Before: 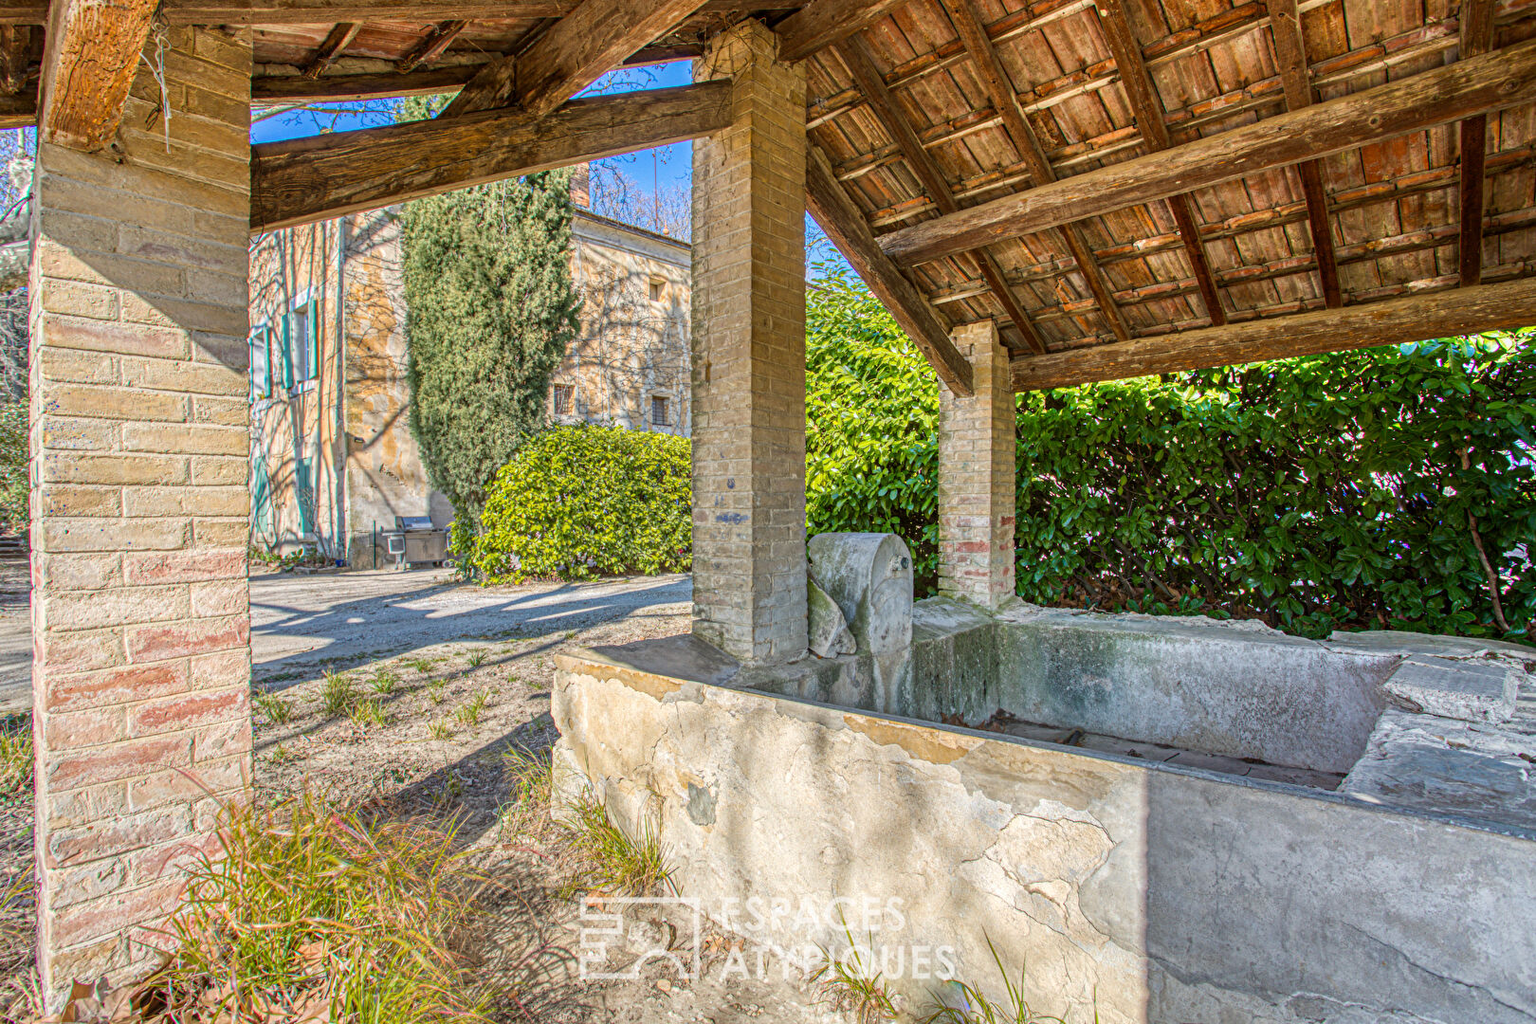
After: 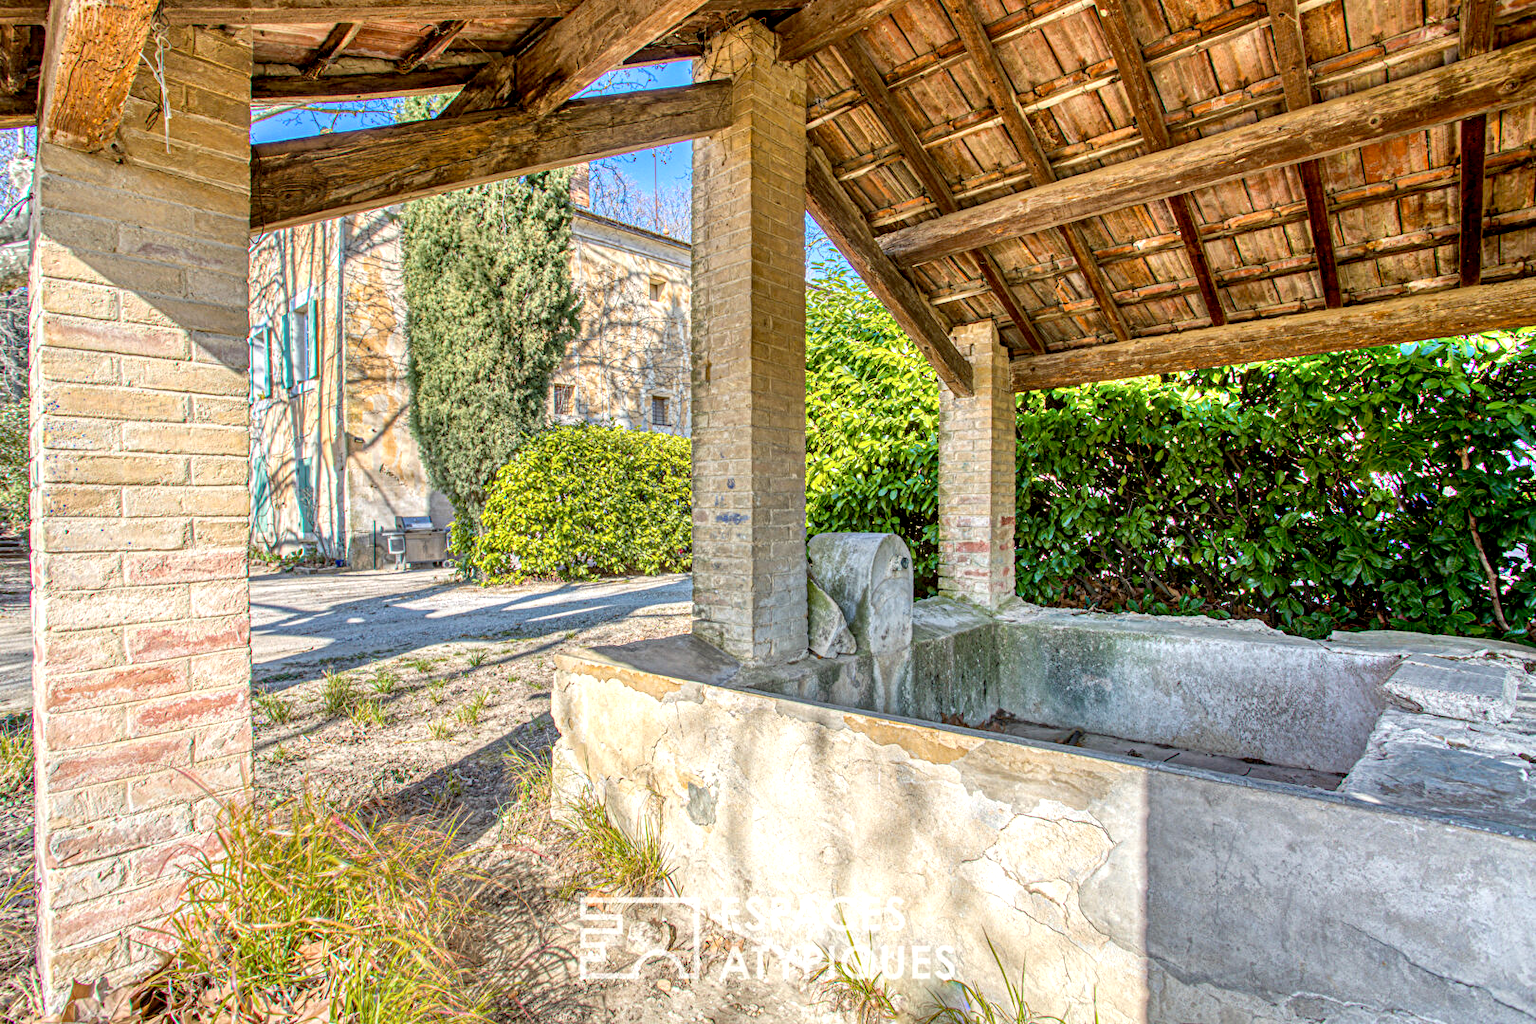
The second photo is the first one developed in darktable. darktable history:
exposure: black level correction 0.007, exposure 0.096 EV, compensate highlight preservation false
shadows and highlights: radius 110.73, shadows 50.83, white point adjustment 9.02, highlights -3.1, highlights color adjustment 79.16%, soften with gaussian
